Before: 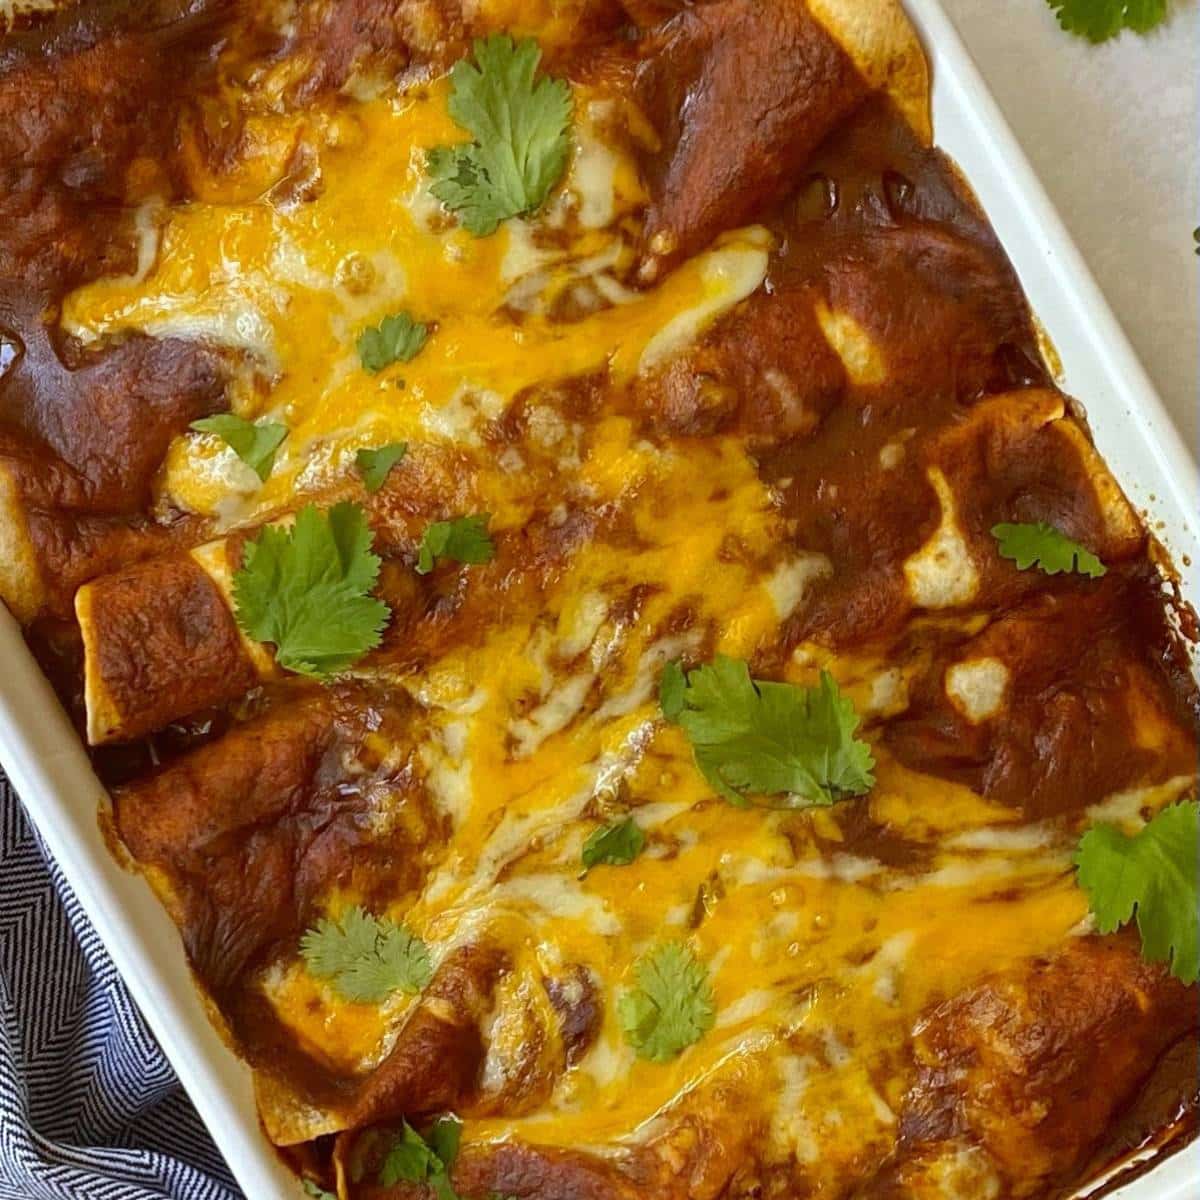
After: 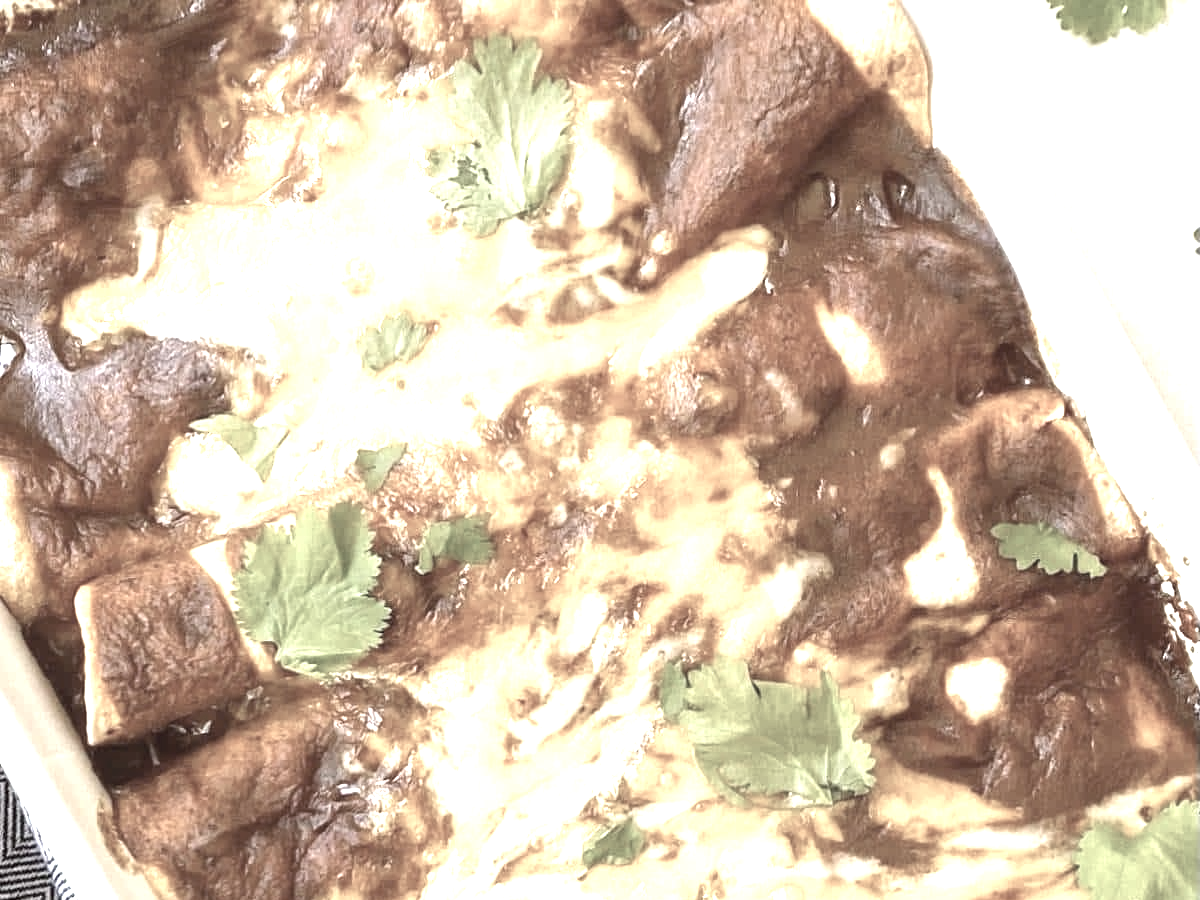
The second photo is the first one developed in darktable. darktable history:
exposure: exposure 2.003 EV, compensate highlight preservation false
crop: bottom 24.967%
color zones: curves: ch1 [(0, 0.153) (0.143, 0.15) (0.286, 0.151) (0.429, 0.152) (0.571, 0.152) (0.714, 0.151) (0.857, 0.151) (1, 0.153)]
